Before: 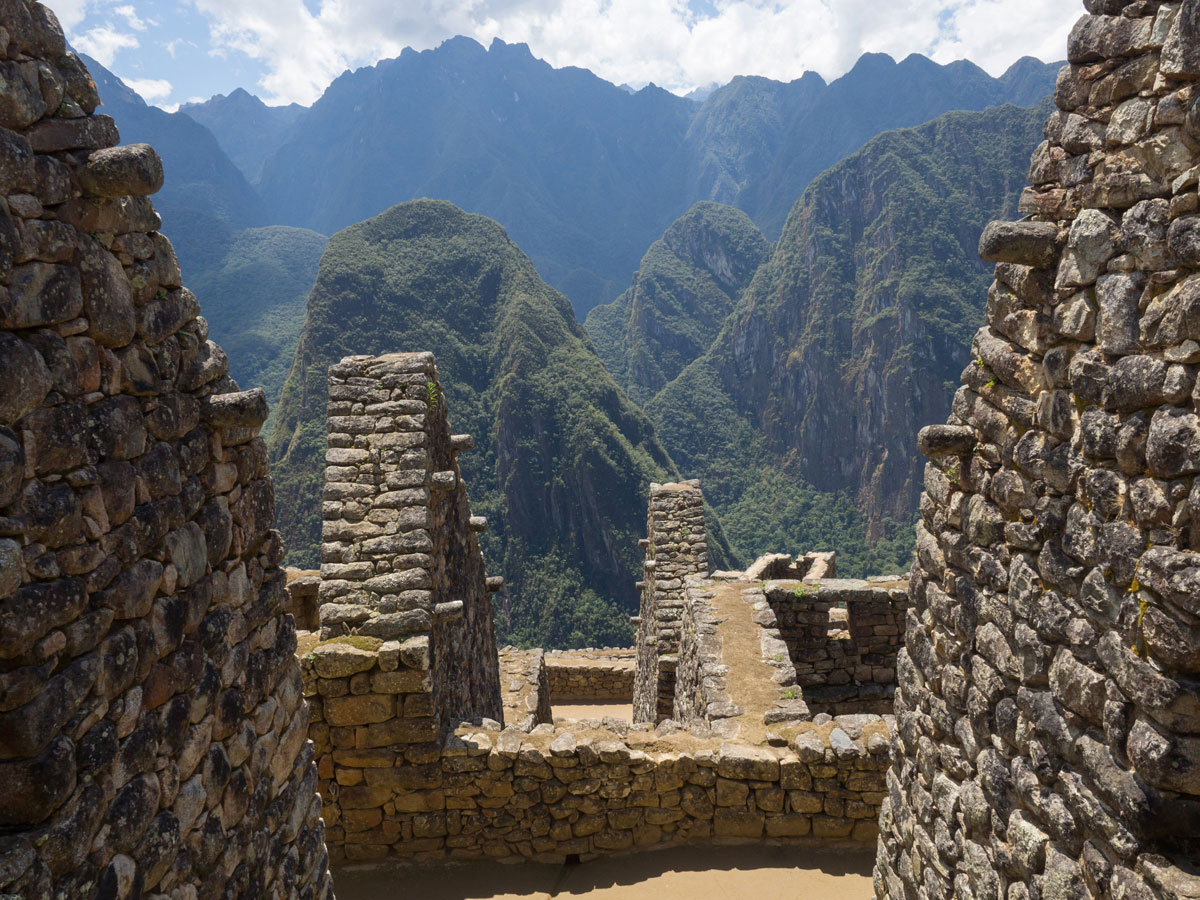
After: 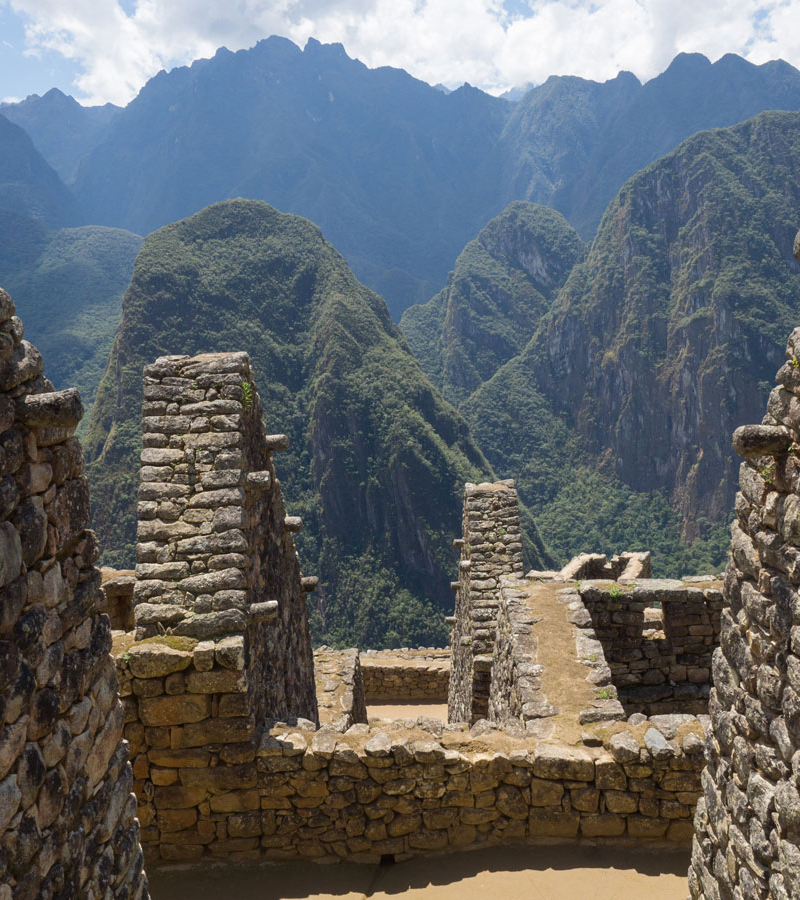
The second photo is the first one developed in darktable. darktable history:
crop and rotate: left 15.446%, right 17.836%
exposure: compensate highlight preservation false
